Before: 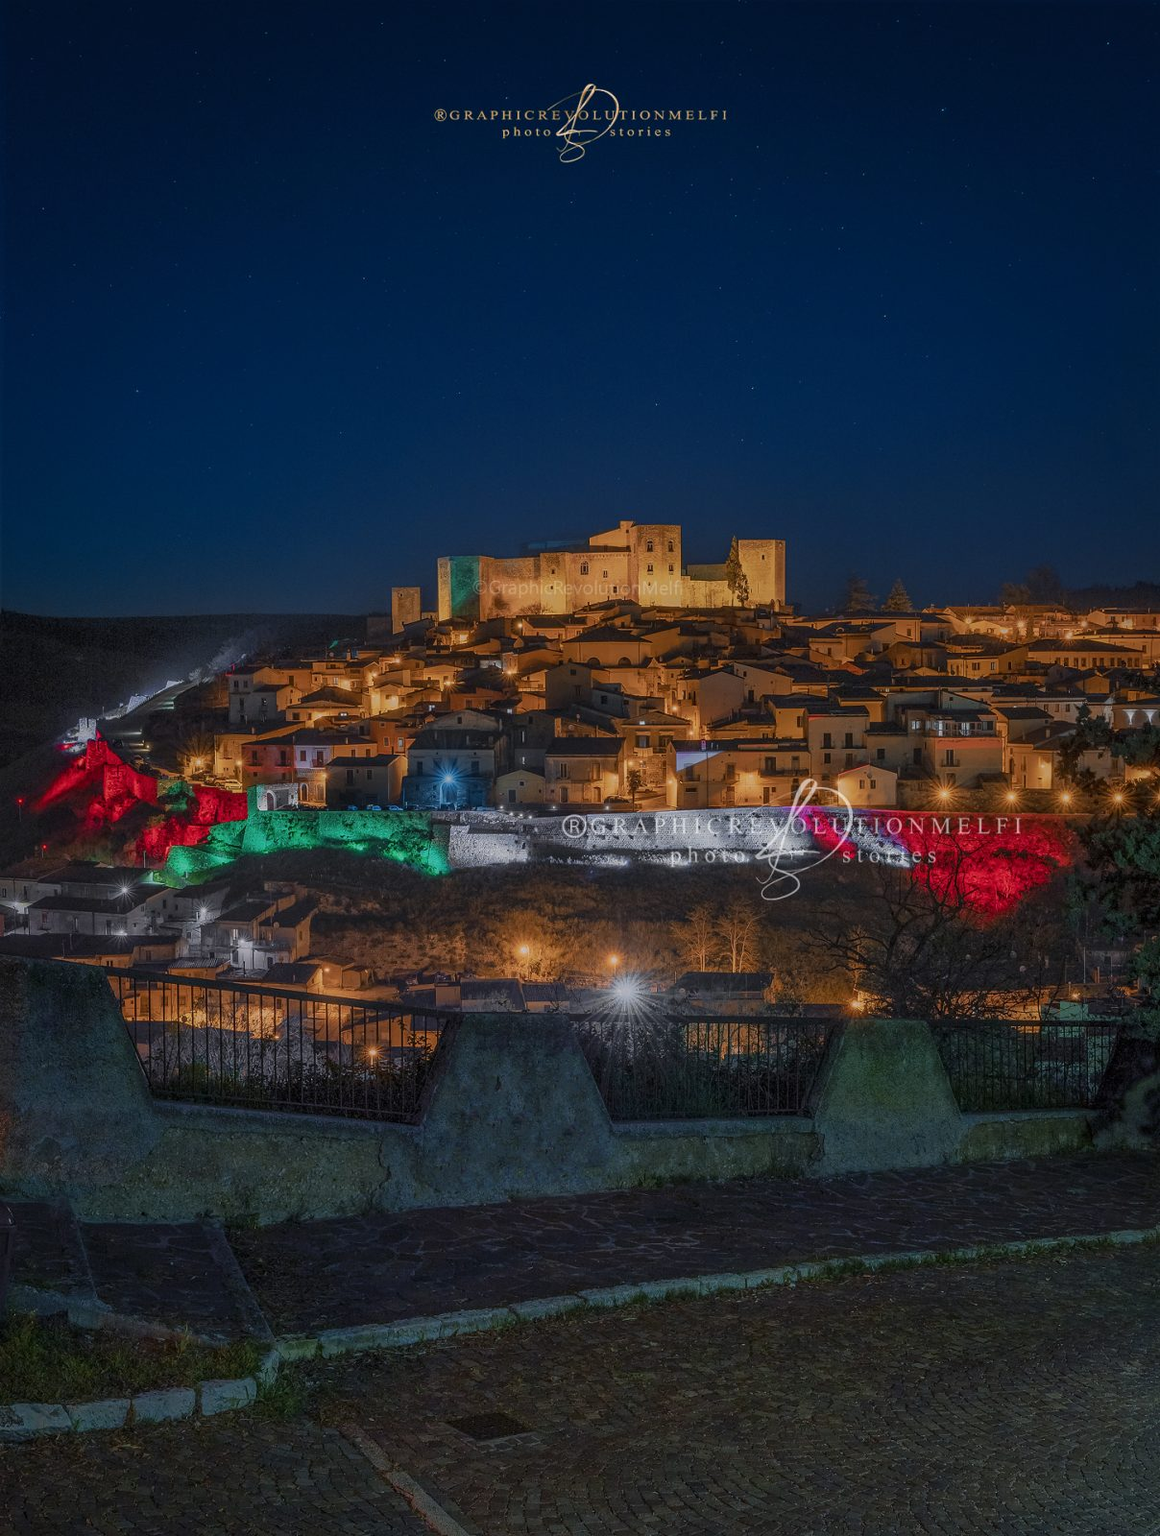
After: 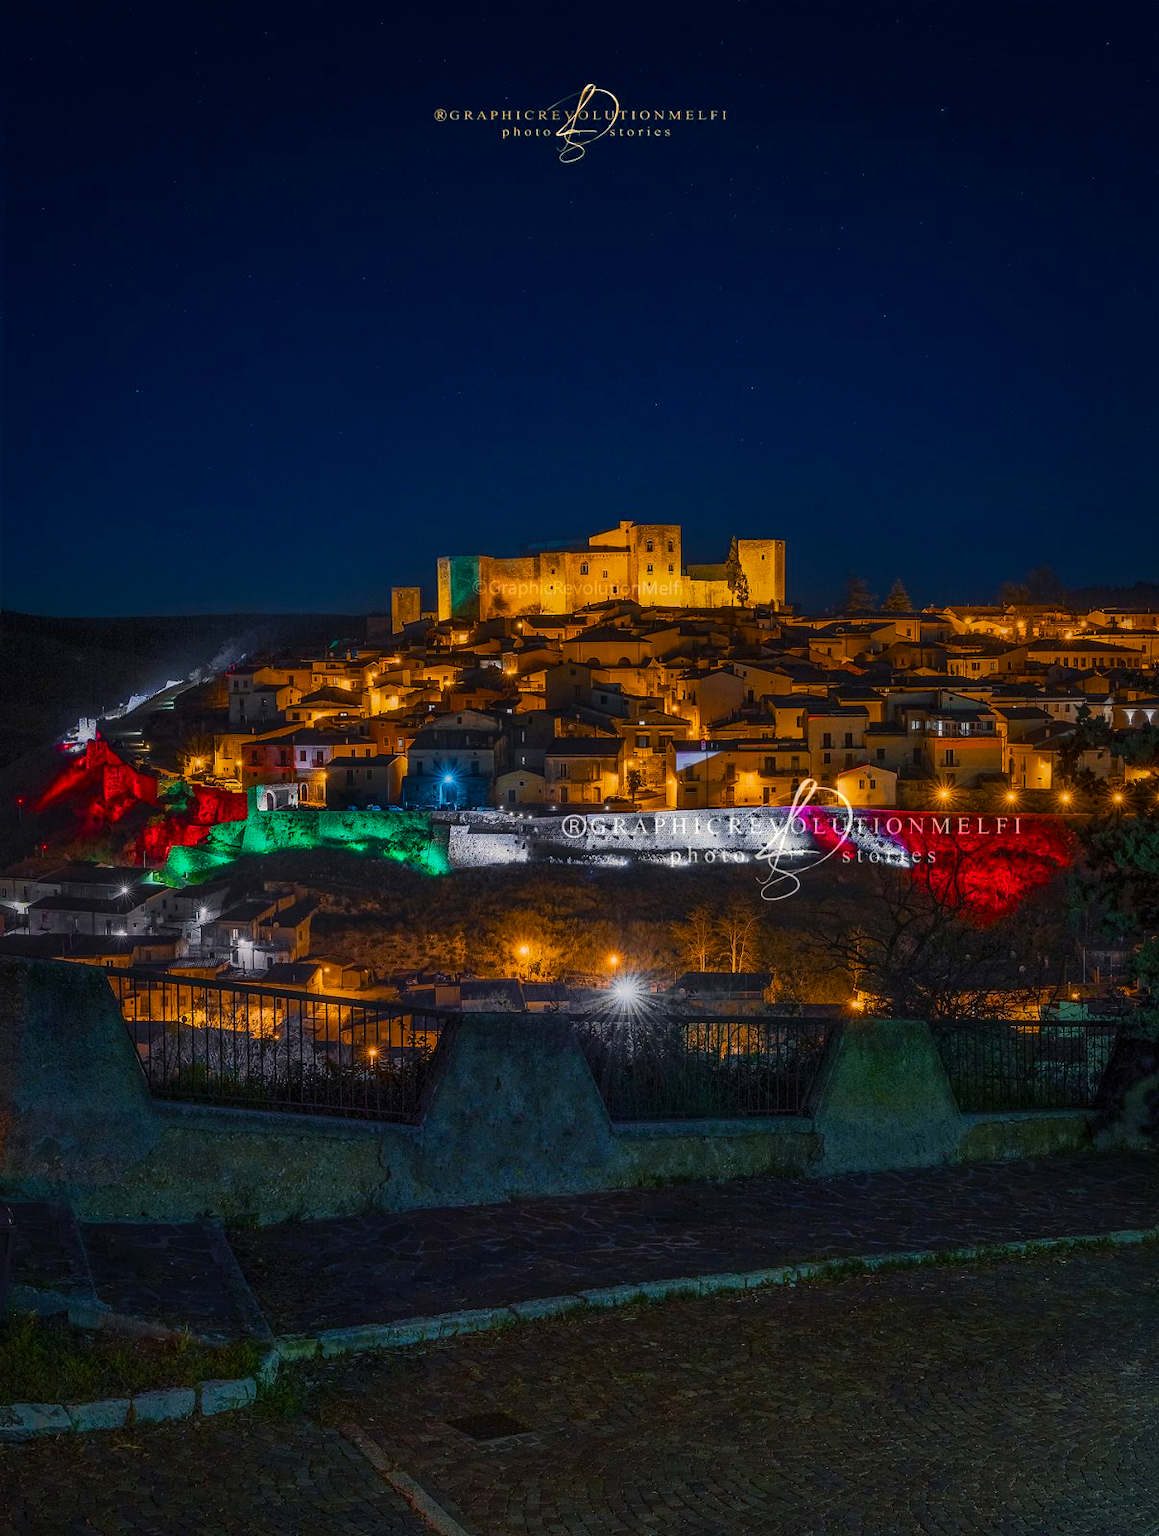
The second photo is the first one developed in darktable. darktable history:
color balance rgb: highlights gain › chroma 3.065%, highlights gain › hue 77.15°, global offset › hue 169.58°, linear chroma grading › shadows -30.467%, linear chroma grading › global chroma 35.529%, perceptual saturation grading › global saturation 20%, perceptual saturation grading › highlights -25.507%, perceptual saturation grading › shadows 24.216%, perceptual brilliance grading › highlights 18.384%, perceptual brilliance grading › mid-tones 31.722%, perceptual brilliance grading › shadows -30.964%, global vibrance 20%
